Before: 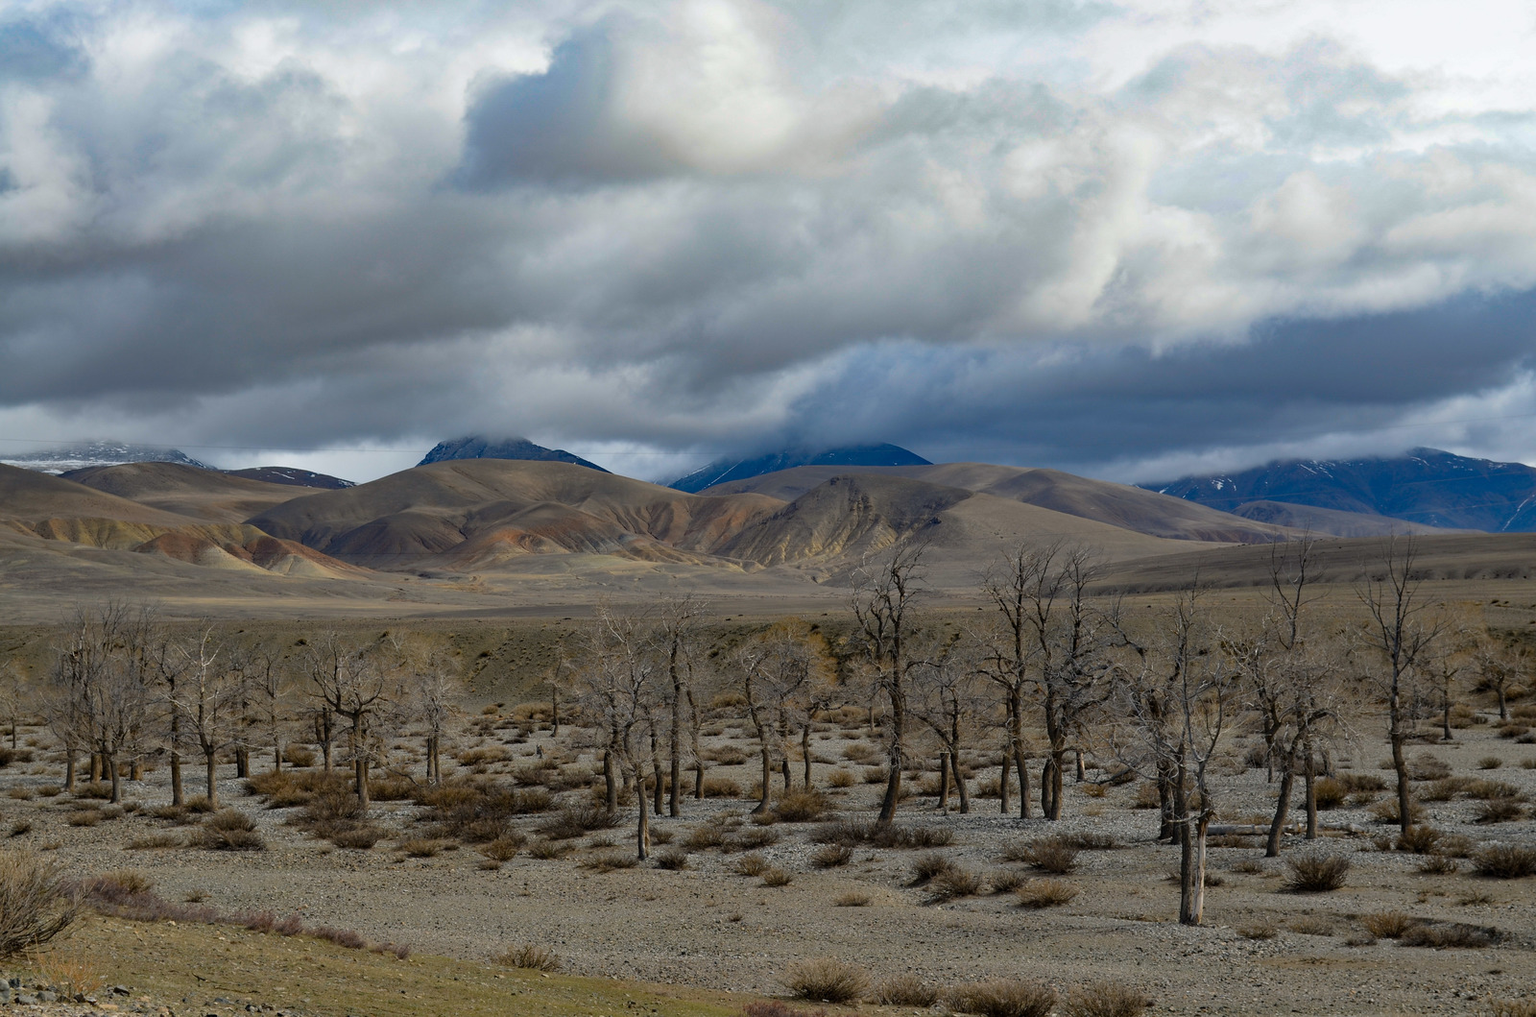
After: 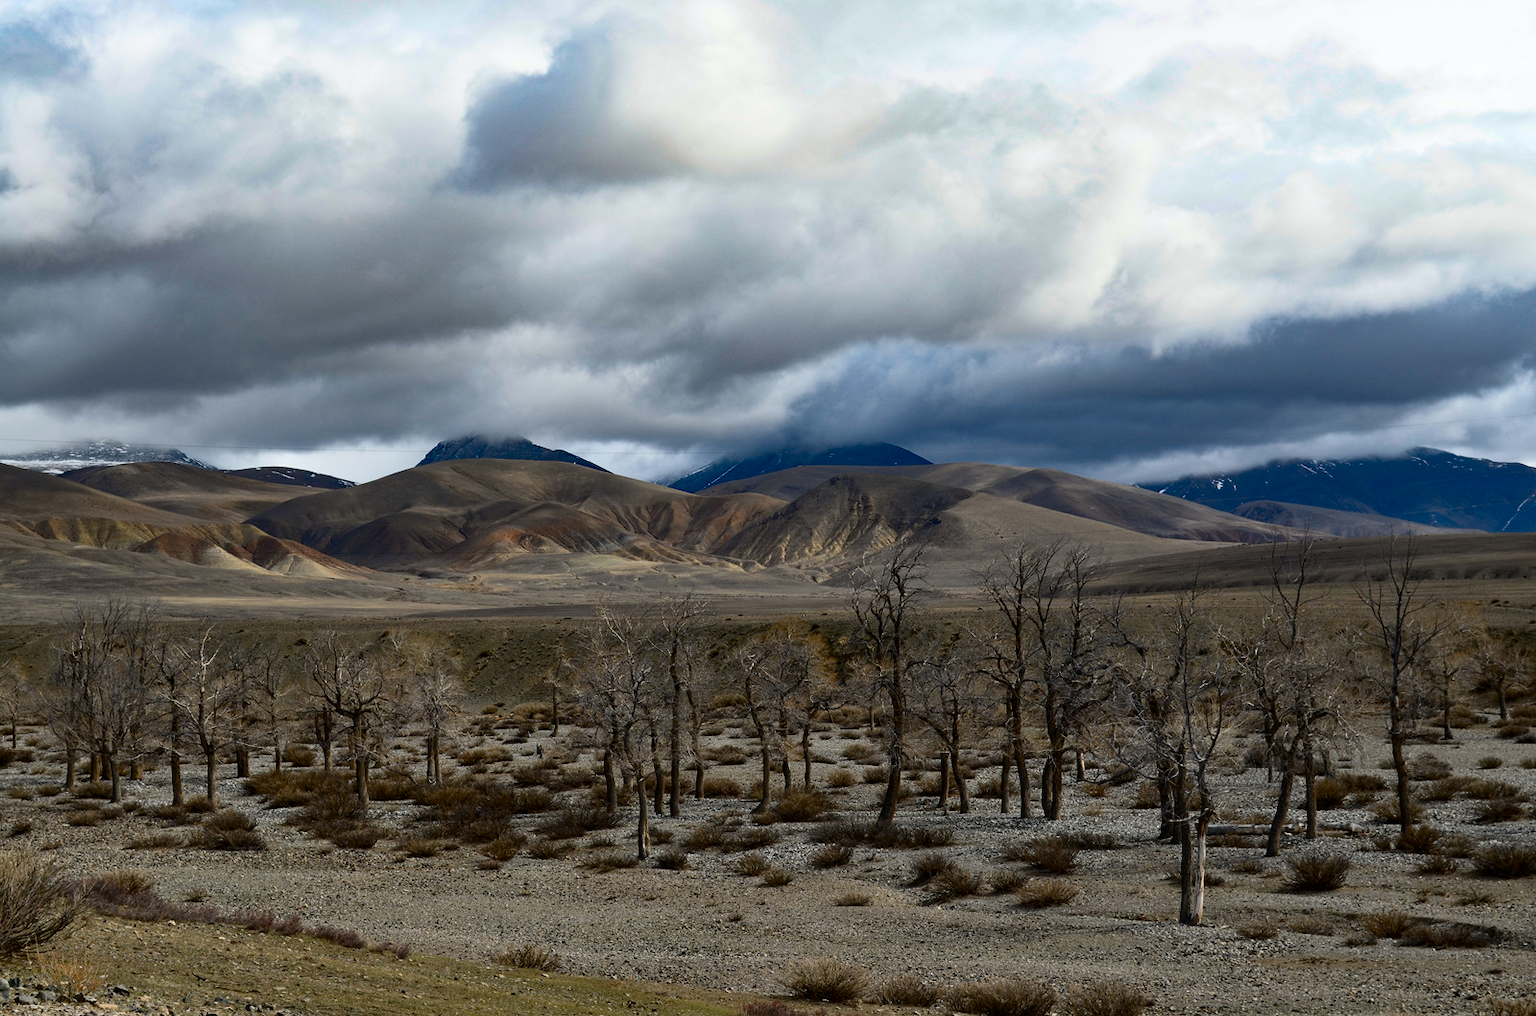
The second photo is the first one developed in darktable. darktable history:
contrast brightness saturation: contrast 0.291
